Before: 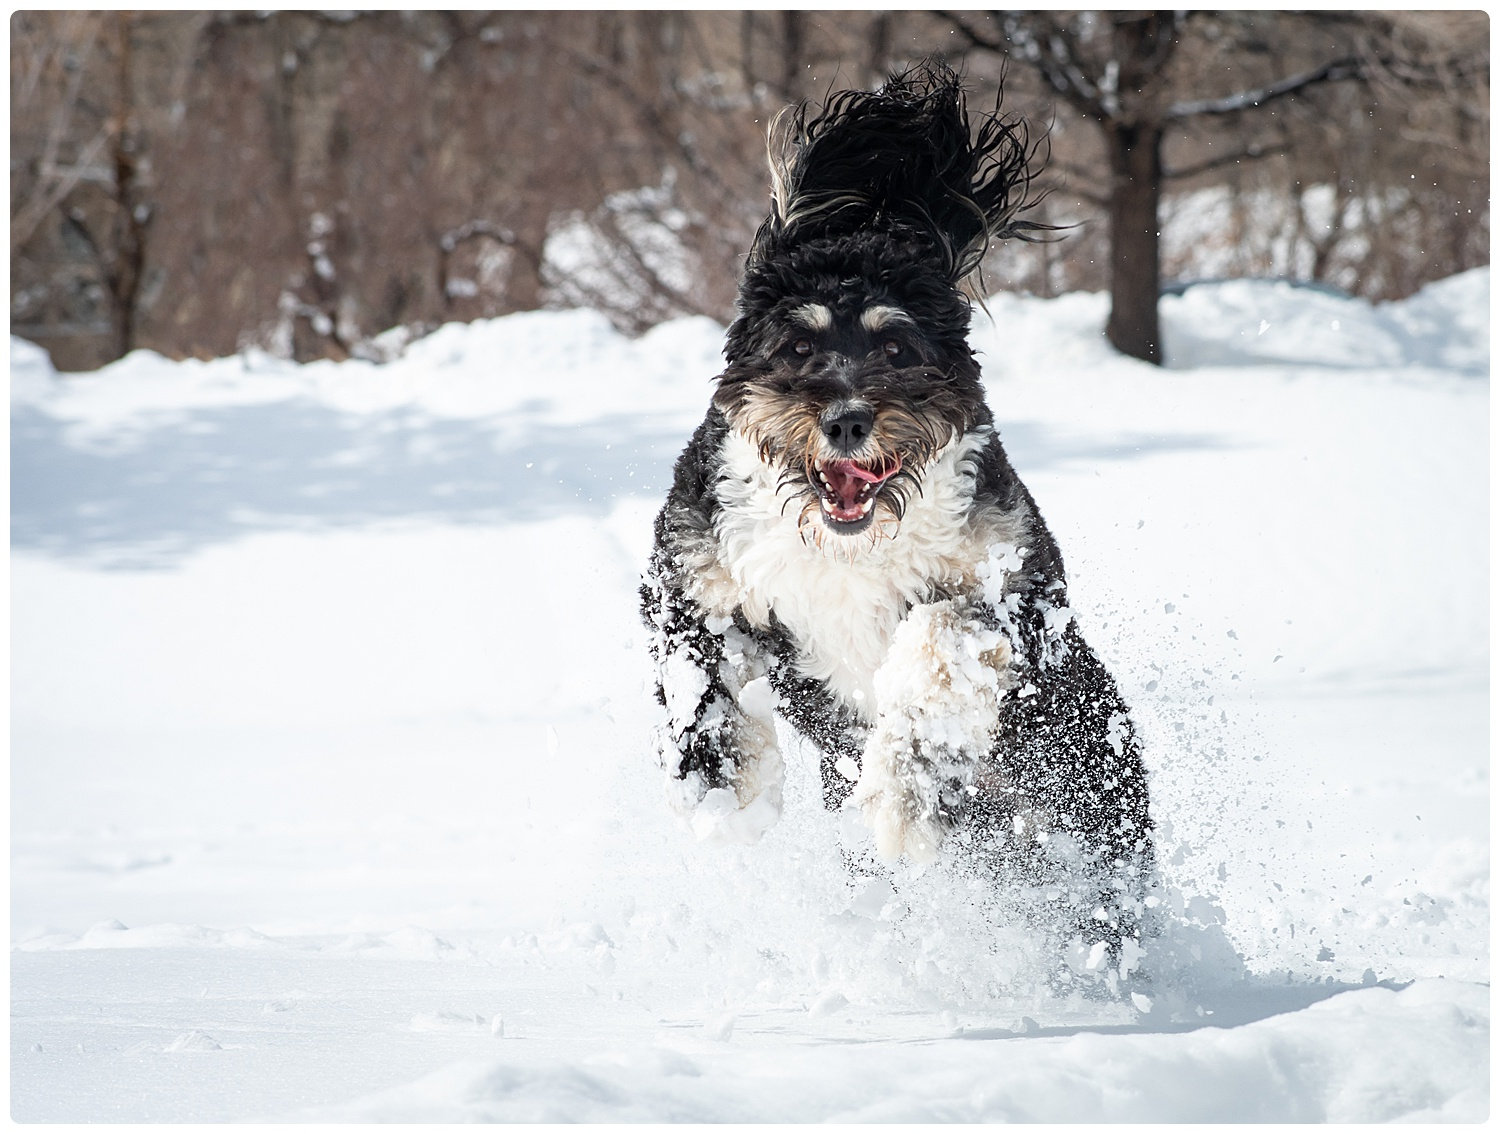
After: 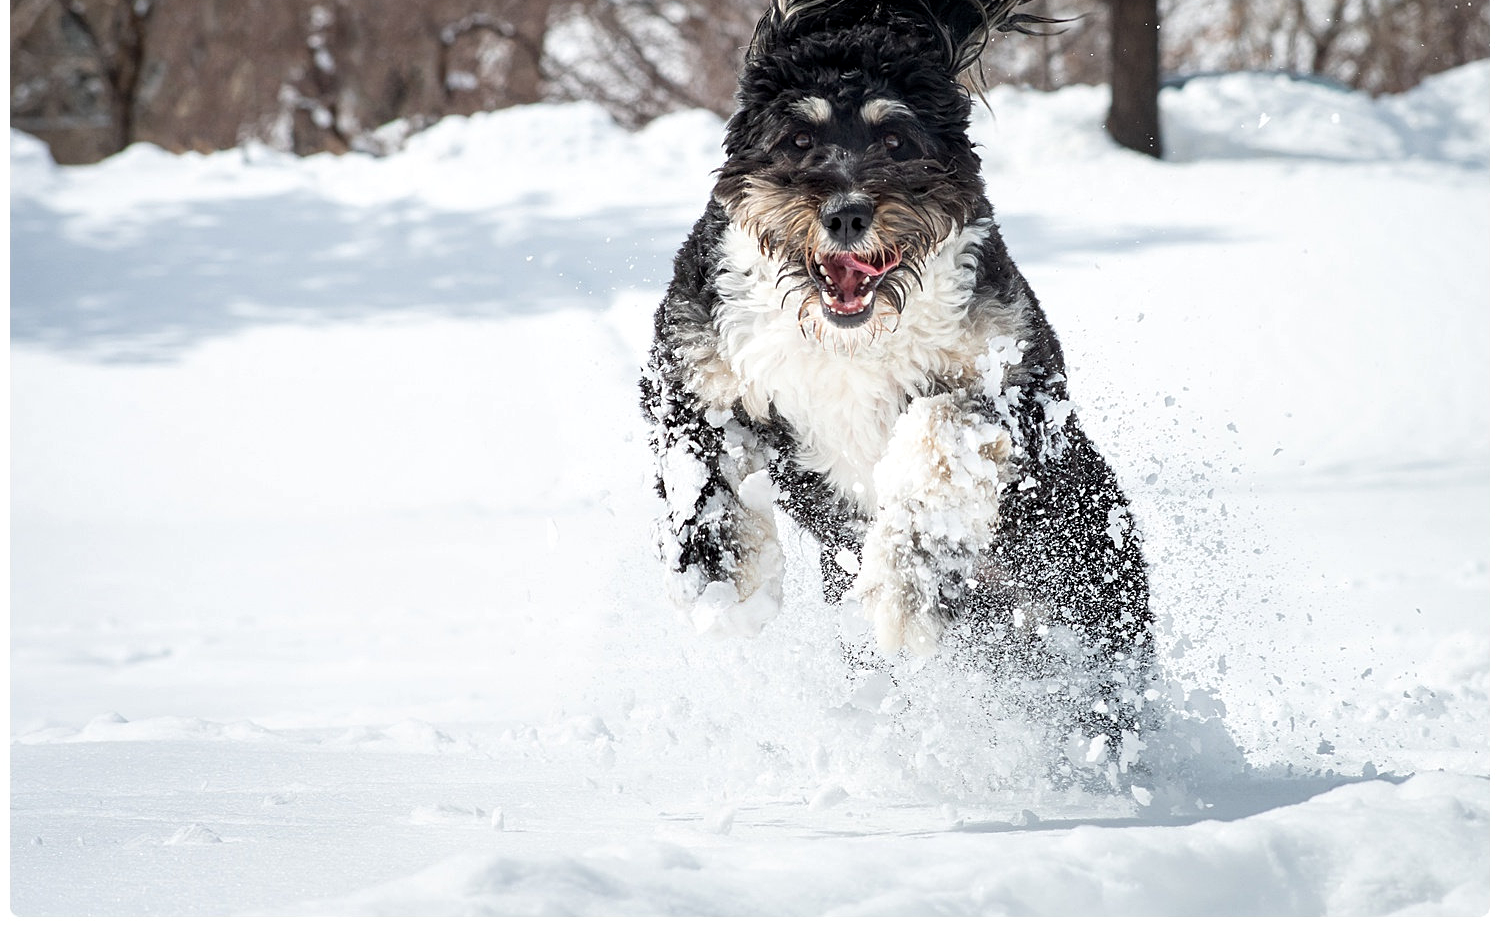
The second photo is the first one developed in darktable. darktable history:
crop and rotate: top 18.412%
local contrast: highlights 104%, shadows 102%, detail 119%, midtone range 0.2
